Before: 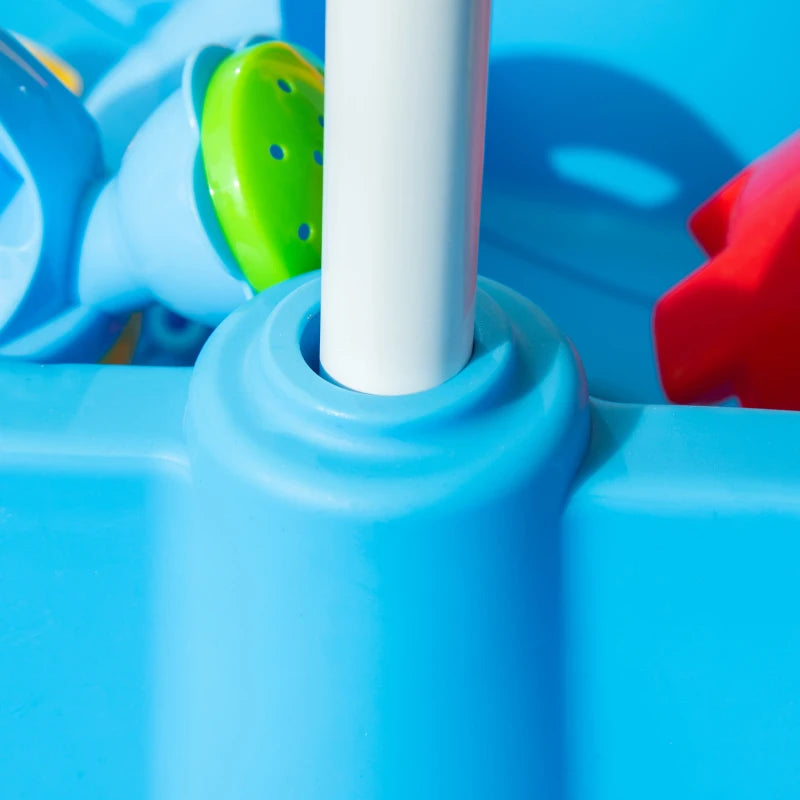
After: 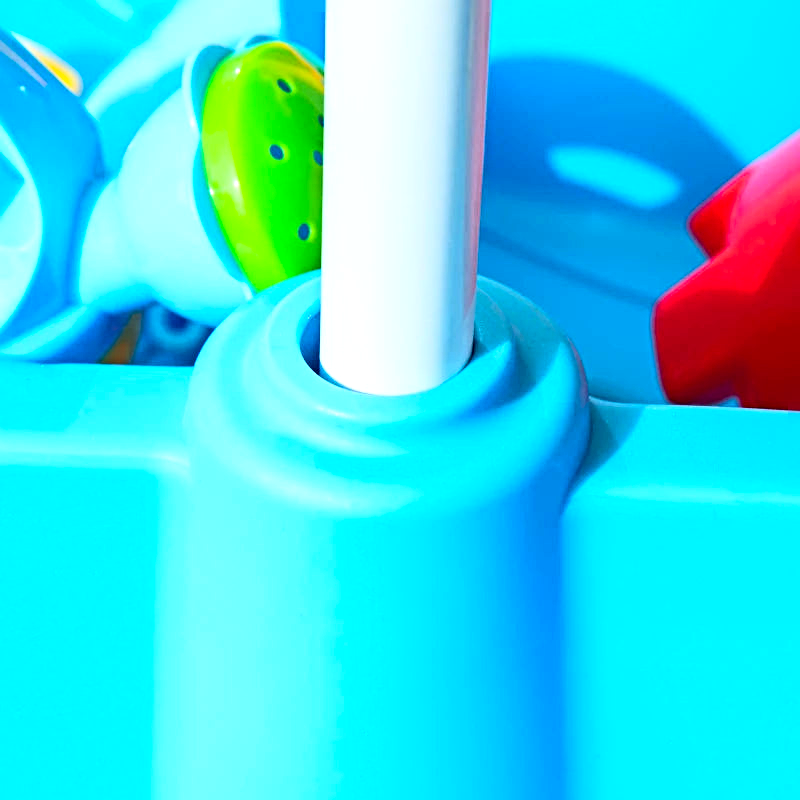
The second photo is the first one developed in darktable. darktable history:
sharpen: radius 4.883
contrast brightness saturation: contrast 0.2, brightness 0.16, saturation 0.22
tone equalizer: -8 EV -0.417 EV, -7 EV -0.389 EV, -6 EV -0.333 EV, -5 EV -0.222 EV, -3 EV 0.222 EV, -2 EV 0.333 EV, -1 EV 0.389 EV, +0 EV 0.417 EV, edges refinement/feathering 500, mask exposure compensation -1.57 EV, preserve details no
